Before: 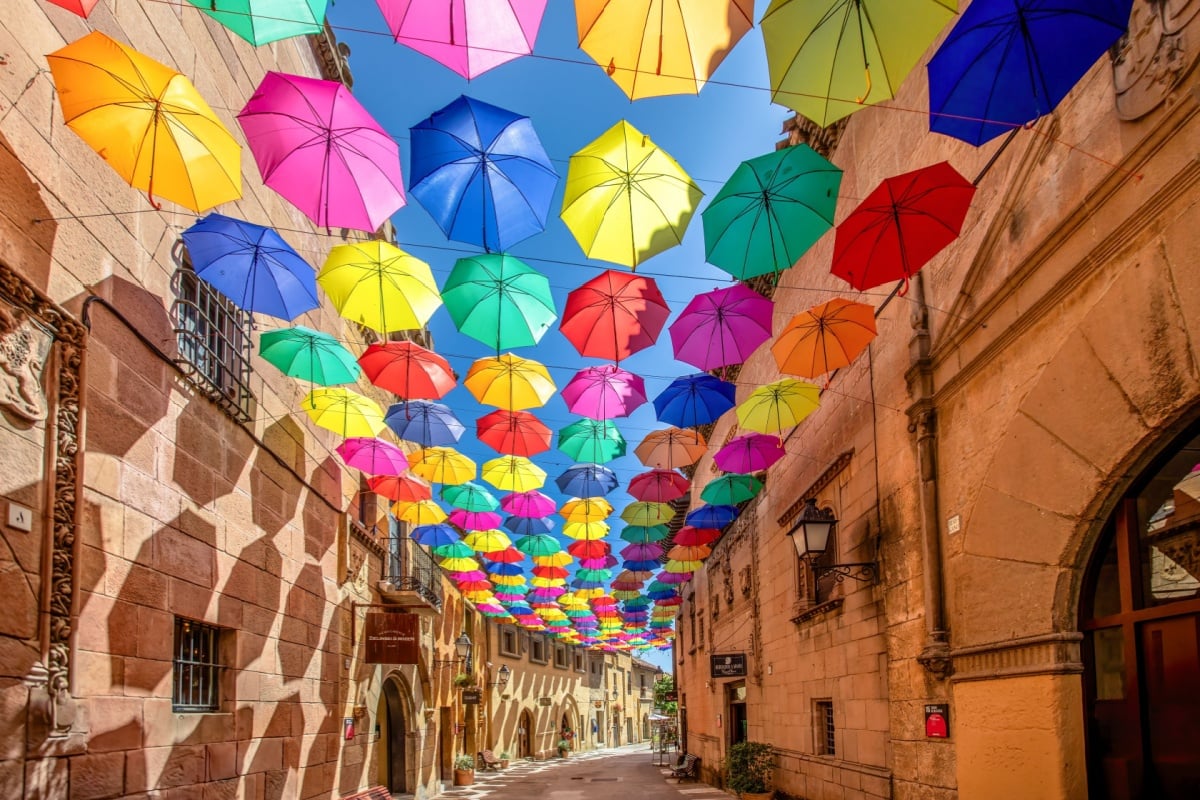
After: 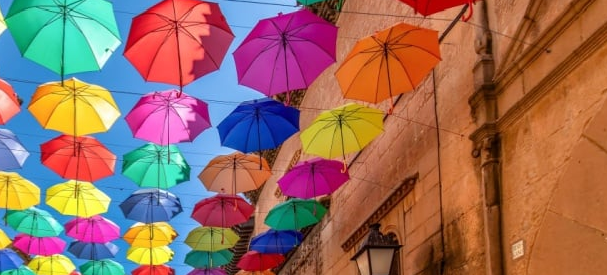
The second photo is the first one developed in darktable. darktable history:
base curve: curves: ch0 [(0, 0) (0.283, 0.295) (1, 1)], preserve colors none
crop: left 36.411%, top 34.434%, right 12.994%, bottom 31.141%
